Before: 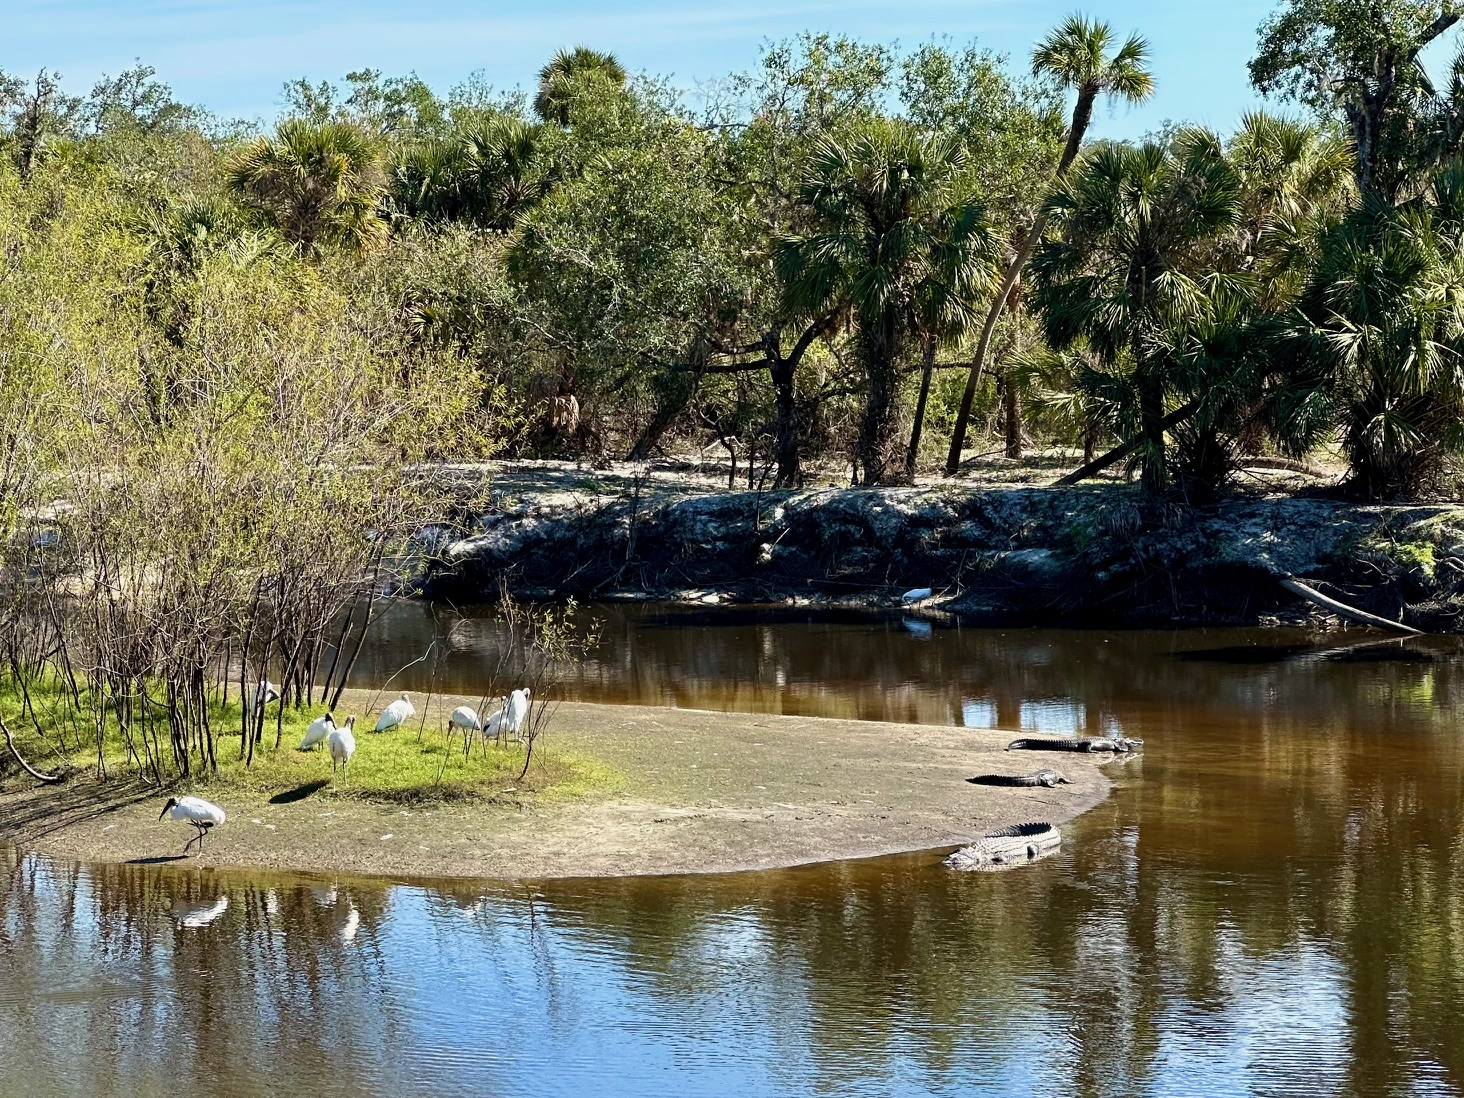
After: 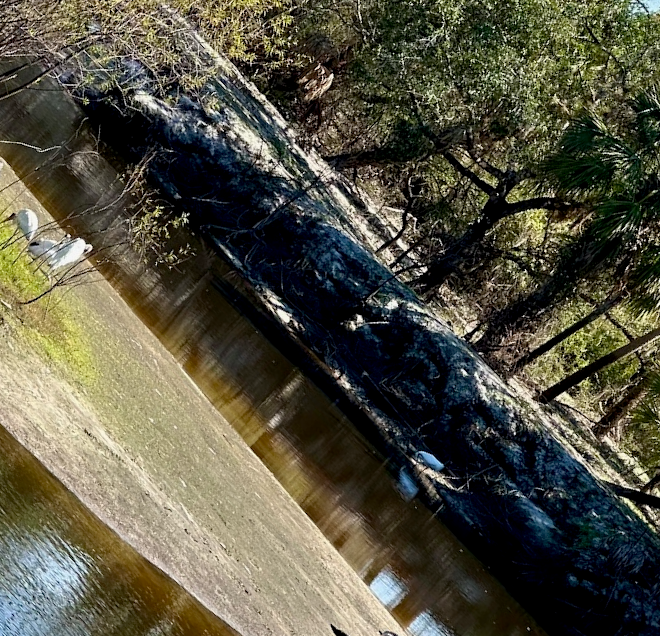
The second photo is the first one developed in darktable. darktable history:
crop and rotate: angle -45.87°, top 16.792%, right 0.952%, bottom 11.602%
